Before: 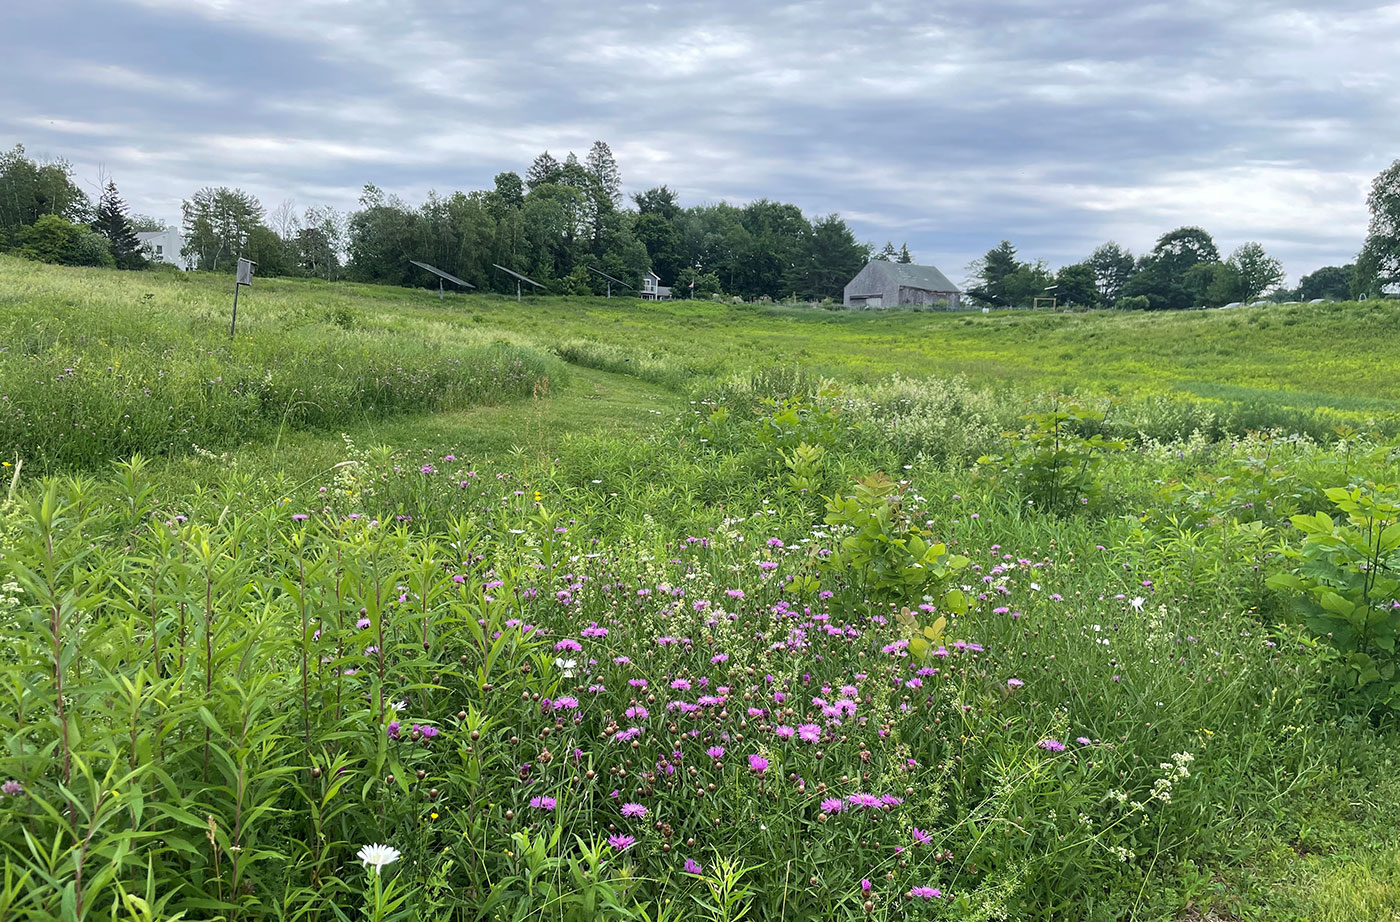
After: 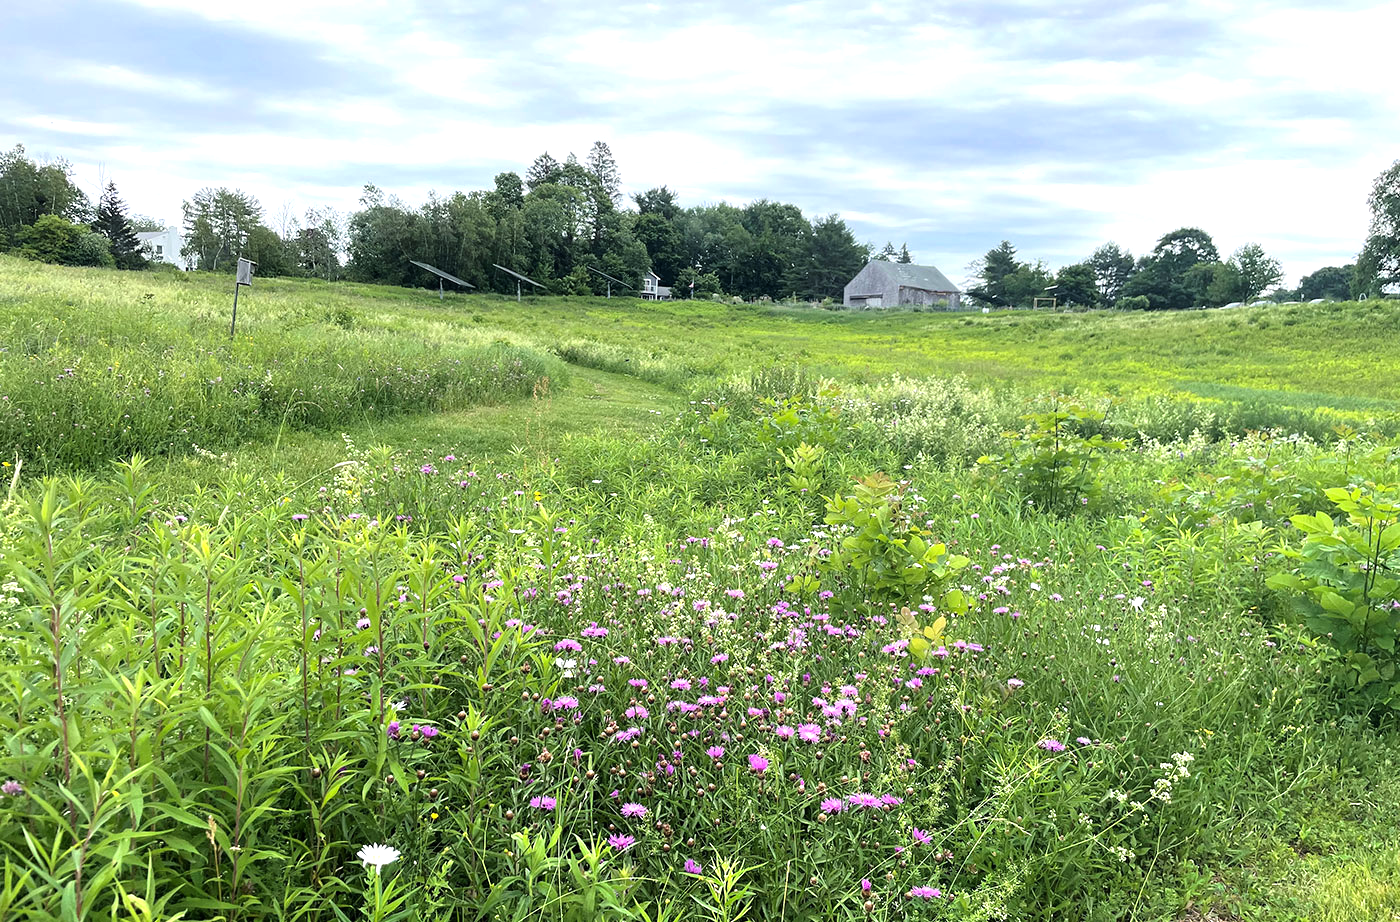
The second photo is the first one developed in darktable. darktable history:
tone equalizer: -8 EV -0.723 EV, -7 EV -0.737 EV, -6 EV -0.615 EV, -5 EV -0.412 EV, -3 EV 0.375 EV, -2 EV 0.6 EV, -1 EV 0.696 EV, +0 EV 0.777 EV
